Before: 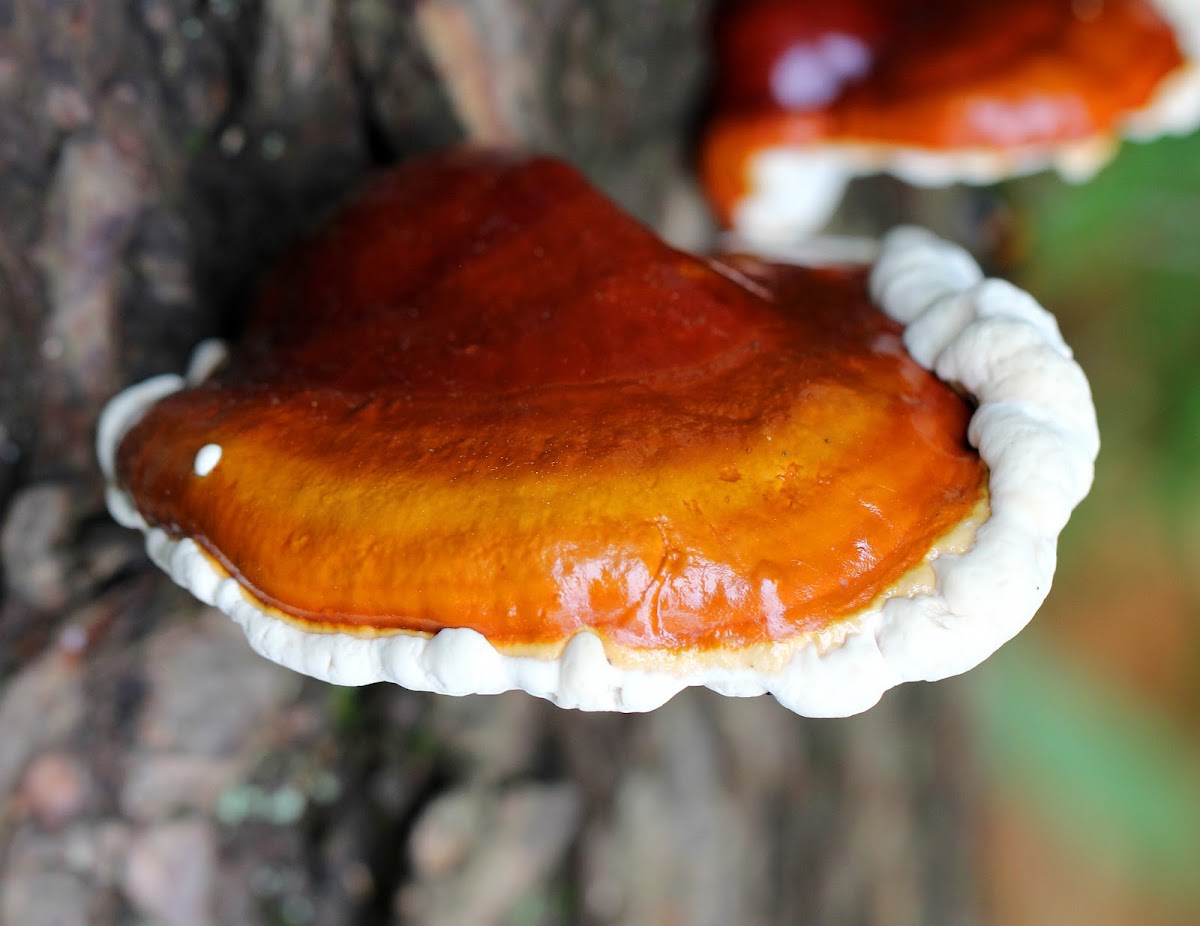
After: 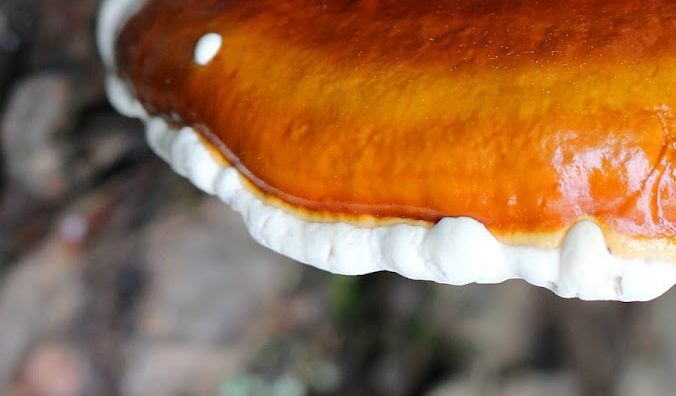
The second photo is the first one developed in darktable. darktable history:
crop: top 44.446%, right 43.626%, bottom 12.689%
